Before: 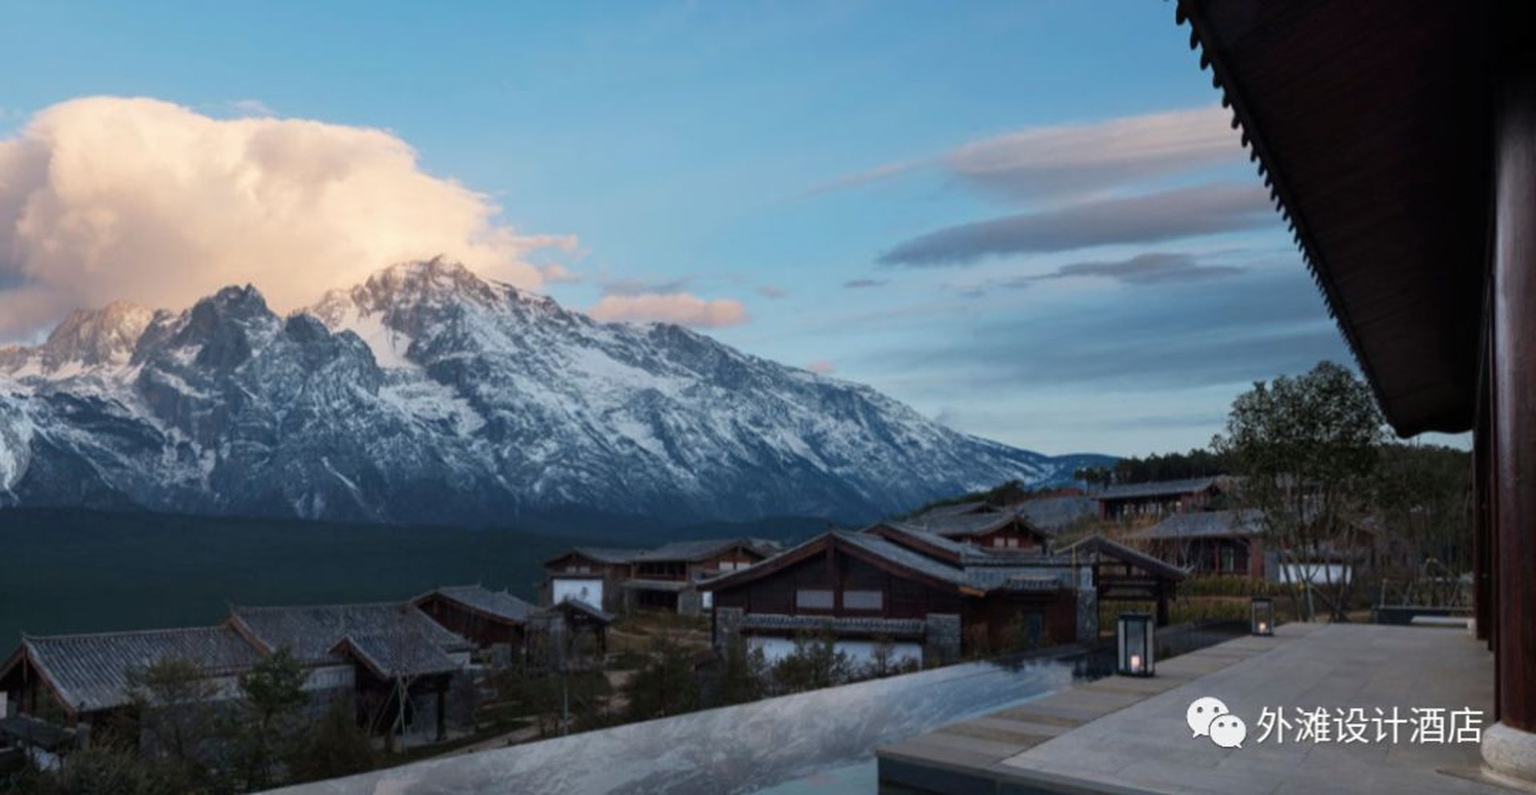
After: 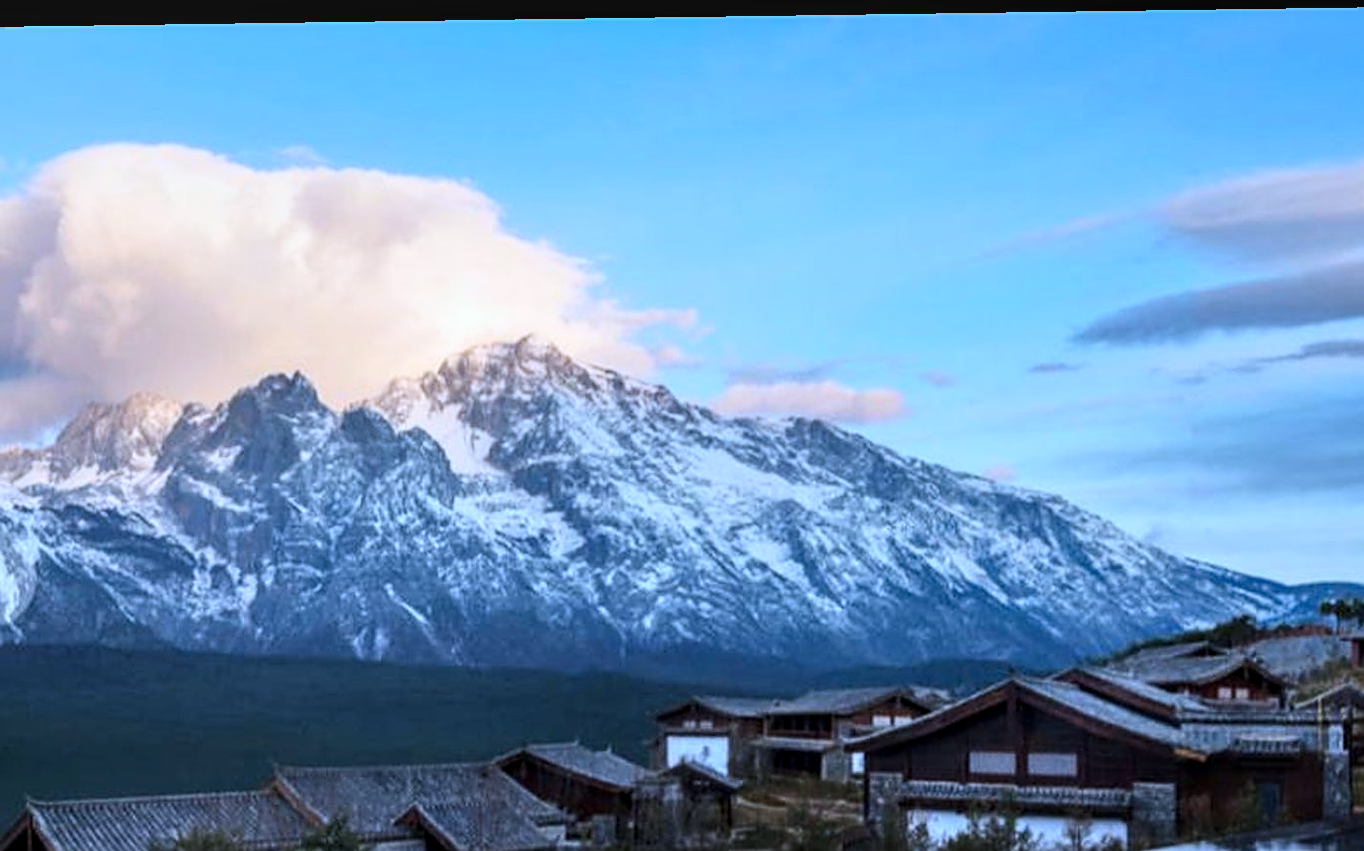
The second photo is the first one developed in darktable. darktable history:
rotate and perspective: lens shift (horizontal) -0.055, automatic cropping off
contrast brightness saturation: contrast 0.2, brightness 0.16, saturation 0.22
sharpen: on, module defaults
white balance: red 0.926, green 1.003, blue 1.133
tone equalizer: -8 EV 0.001 EV, -7 EV -0.004 EV, -6 EV 0.009 EV, -5 EV 0.032 EV, -4 EV 0.276 EV, -3 EV 0.644 EV, -2 EV 0.584 EV, -1 EV 0.187 EV, +0 EV 0.024 EV
crop: right 28.885%, bottom 16.626%
local contrast: detail 130%
